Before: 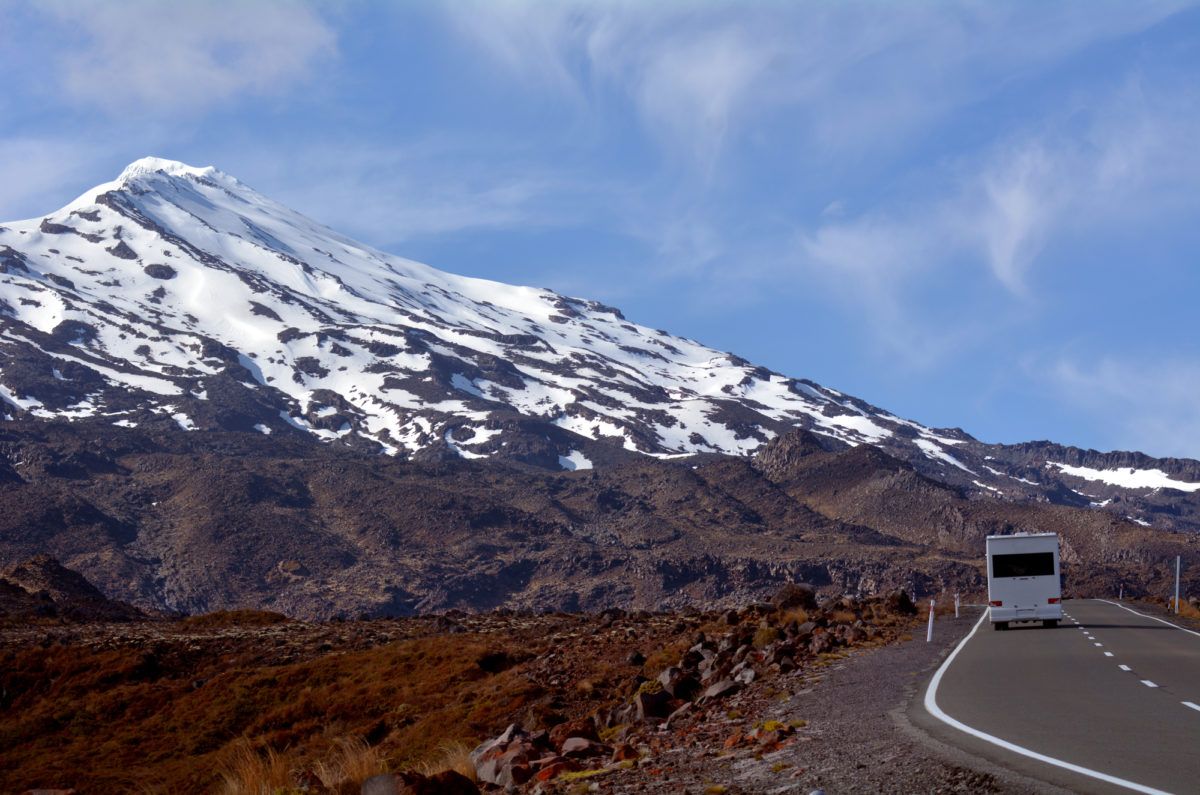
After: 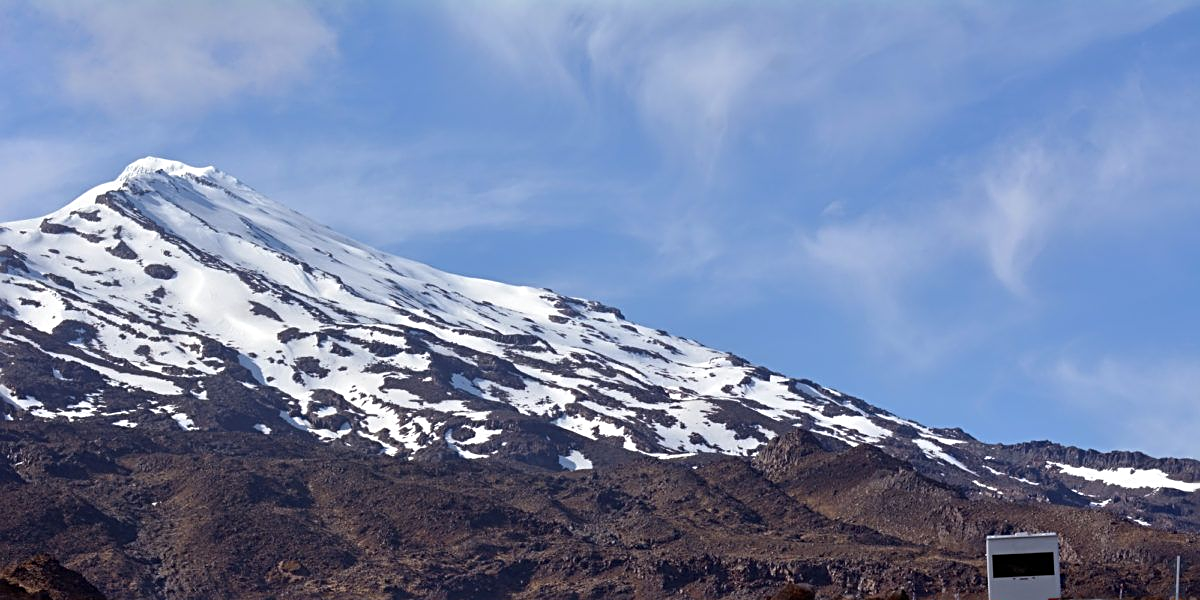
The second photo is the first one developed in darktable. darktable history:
crop: bottom 24.416%
sharpen: radius 2.729
